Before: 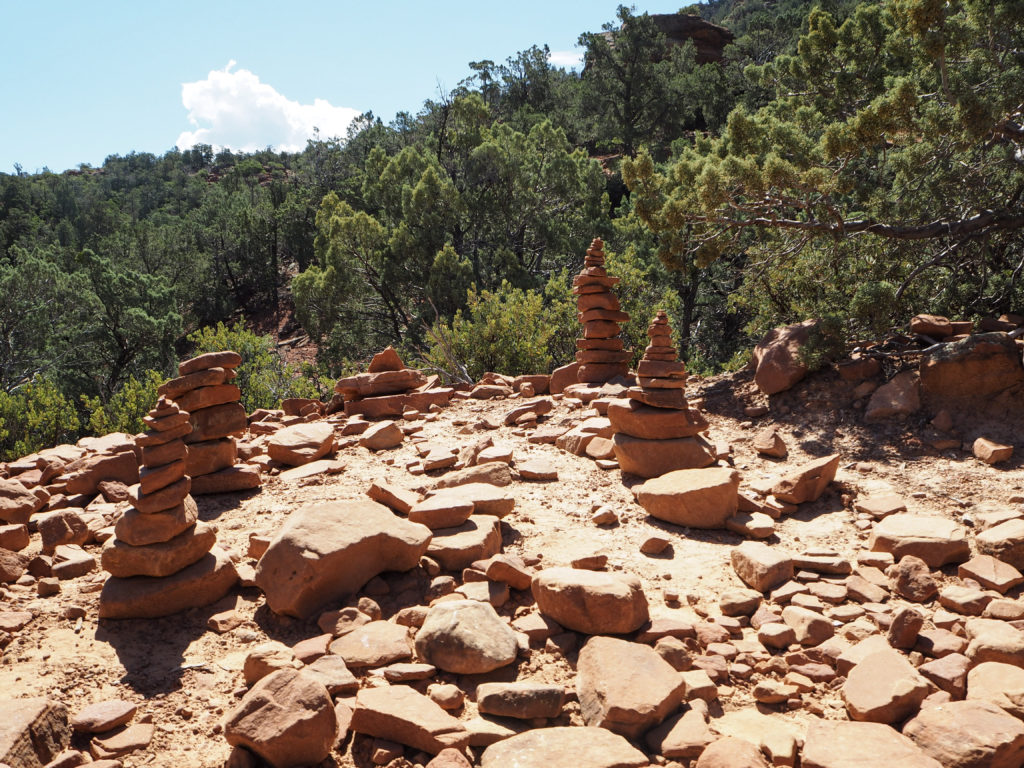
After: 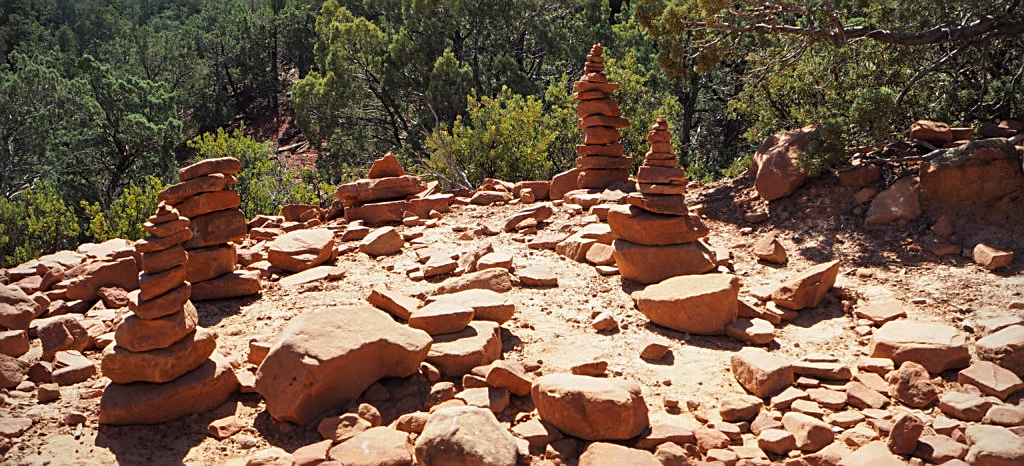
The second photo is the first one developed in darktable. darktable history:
crop and rotate: top 25.357%, bottom 13.942%
sharpen: on, module defaults
shadows and highlights: shadows 25, highlights -25
vignetting: fall-off radius 60.92%
